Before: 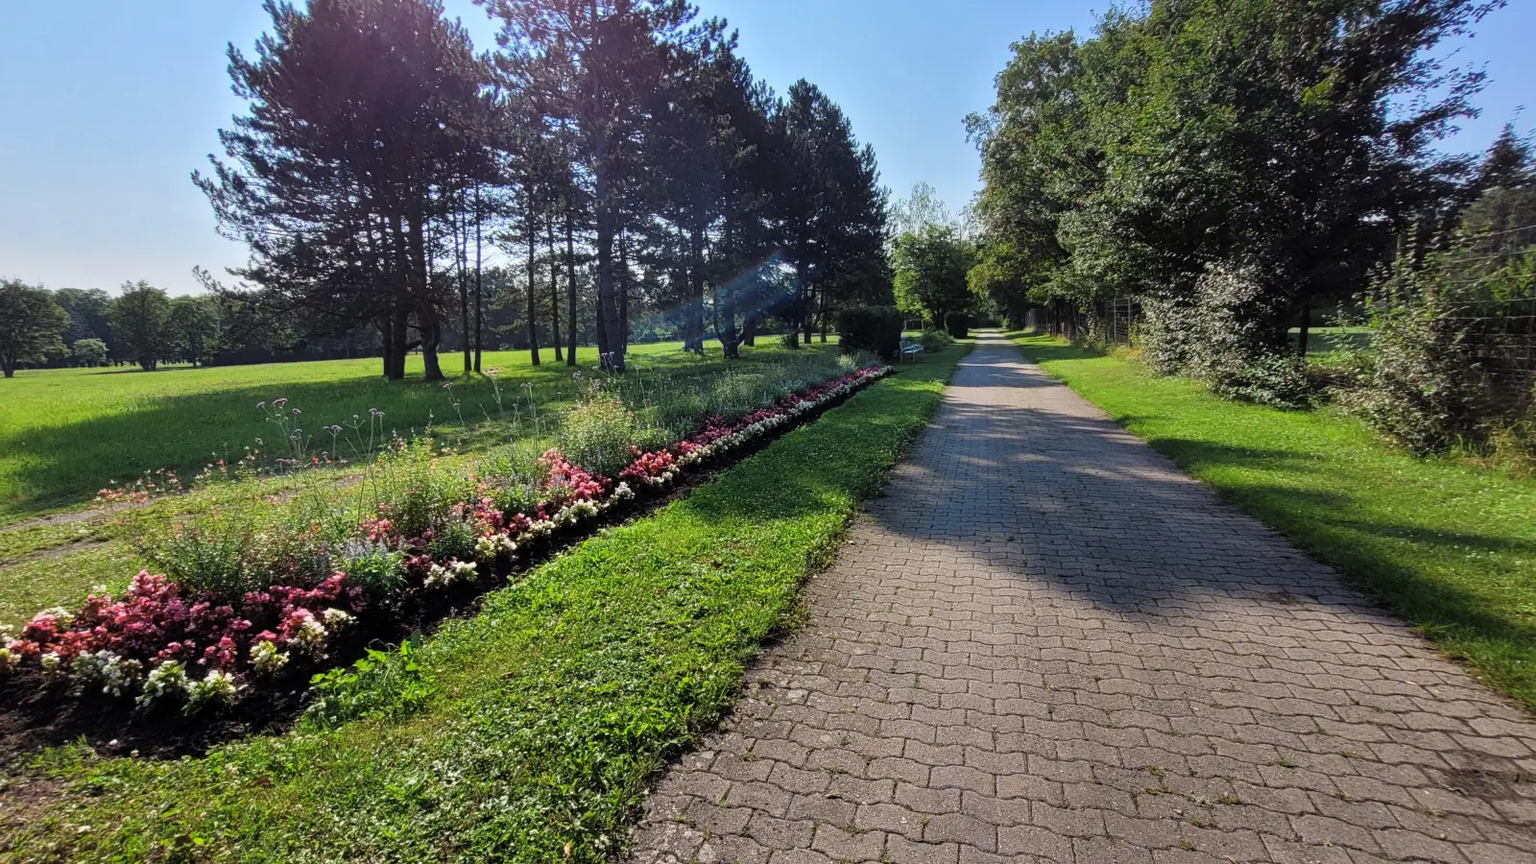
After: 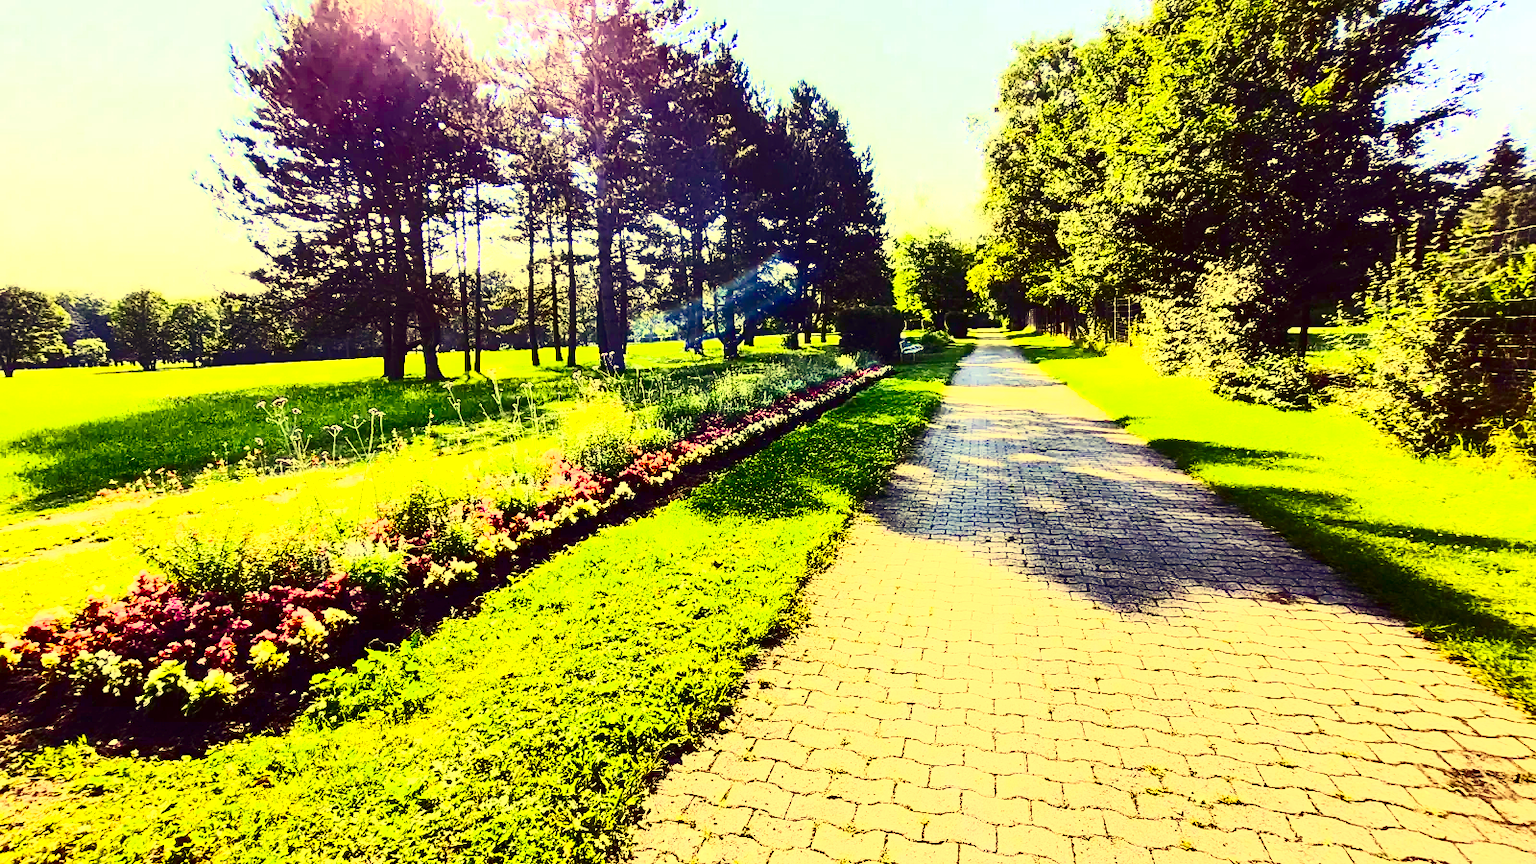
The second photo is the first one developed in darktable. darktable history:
exposure: black level correction 0, exposure 1.495 EV, compensate highlight preservation false
color correction: highlights a* -0.449, highlights b* 39.96, shadows a* 9.27, shadows b* -0.612
color balance rgb: highlights gain › chroma 3.098%, highlights gain › hue 78.76°, linear chroma grading › shadows 31.931%, linear chroma grading › global chroma -2.047%, linear chroma grading › mid-tones 3.611%, perceptual saturation grading › global saturation 53.711%, perceptual saturation grading › highlights -50.412%, perceptual saturation grading › mid-tones 40.668%, perceptual saturation grading › shadows 30.749%, global vibrance 14.574%
contrast brightness saturation: contrast 0.925, brightness 0.197
